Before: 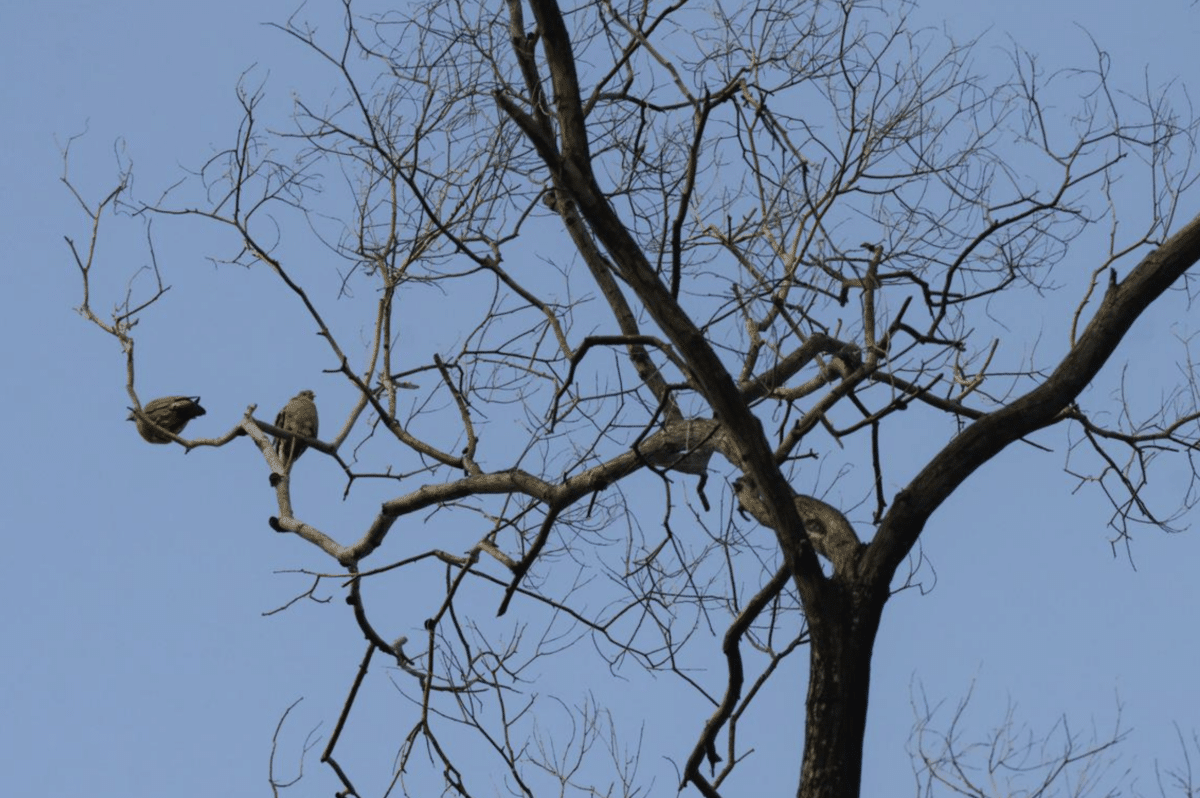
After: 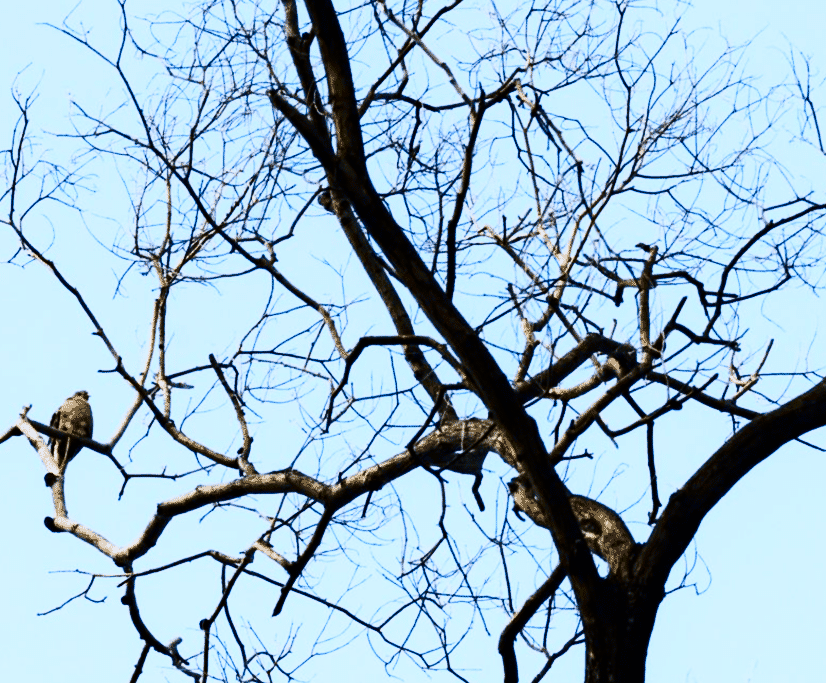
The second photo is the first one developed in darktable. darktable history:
contrast brightness saturation: contrast 0.304, brightness -0.067, saturation 0.168
color zones: curves: ch1 [(0.263, 0.53) (0.376, 0.287) (0.487, 0.512) (0.748, 0.547) (1, 0.513)]; ch2 [(0.262, 0.45) (0.751, 0.477)]
color calibration: illuminant as shot in camera, x 0.358, y 0.373, temperature 4628.91 K
base curve: curves: ch0 [(0, 0) (0.007, 0.004) (0.027, 0.03) (0.046, 0.07) (0.207, 0.54) (0.442, 0.872) (0.673, 0.972) (1, 1)], preserve colors none
crop: left 18.784%, right 12.321%, bottom 14.299%
